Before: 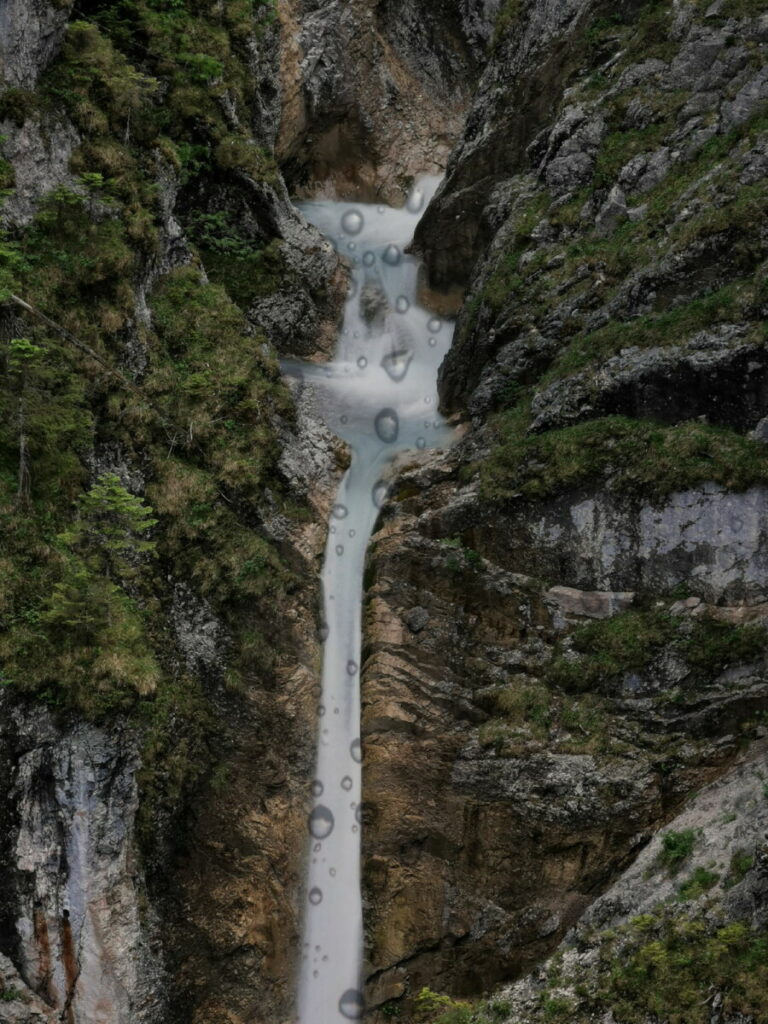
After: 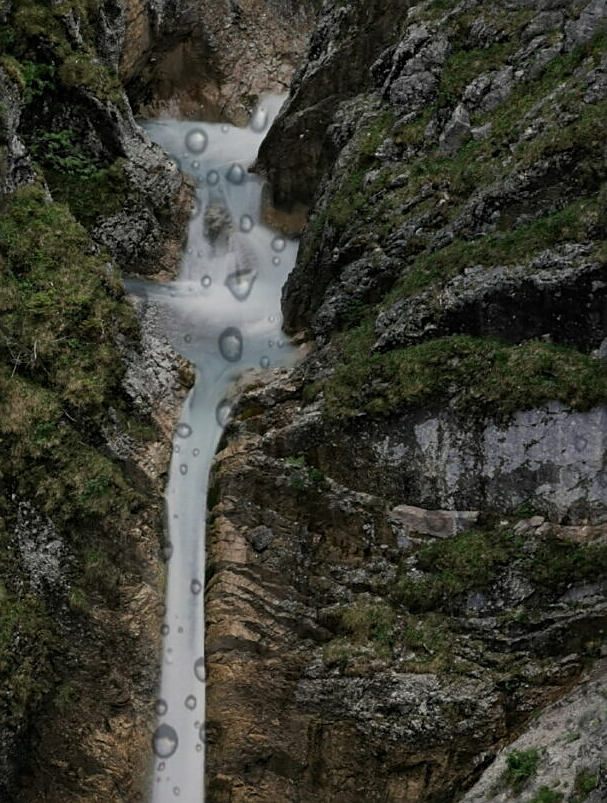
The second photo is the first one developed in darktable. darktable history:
sharpen: on, module defaults
crop and rotate: left 20.427%, top 7.922%, right 0.503%, bottom 13.598%
